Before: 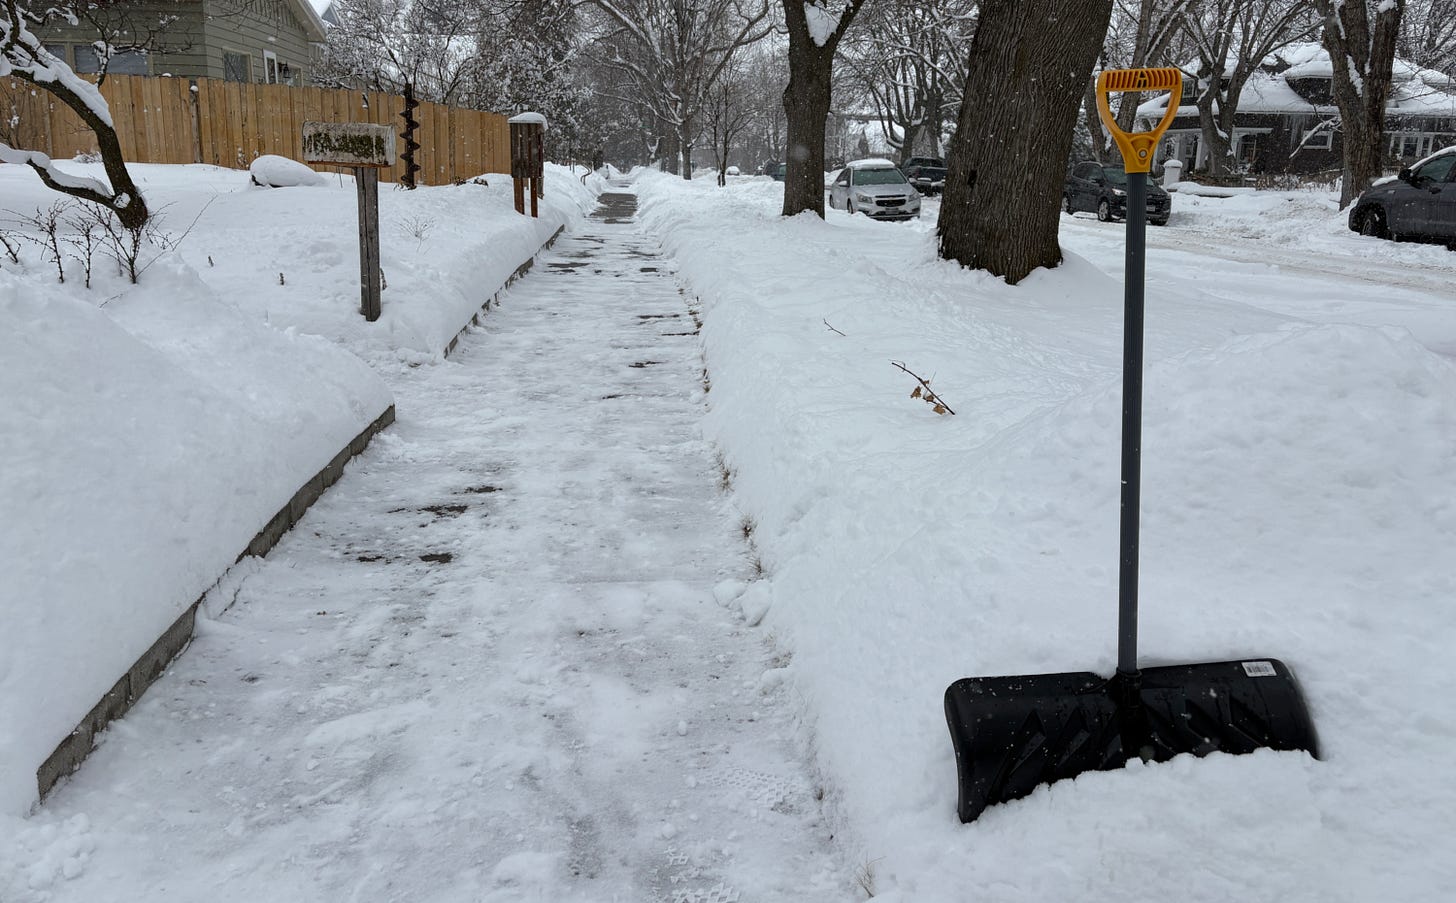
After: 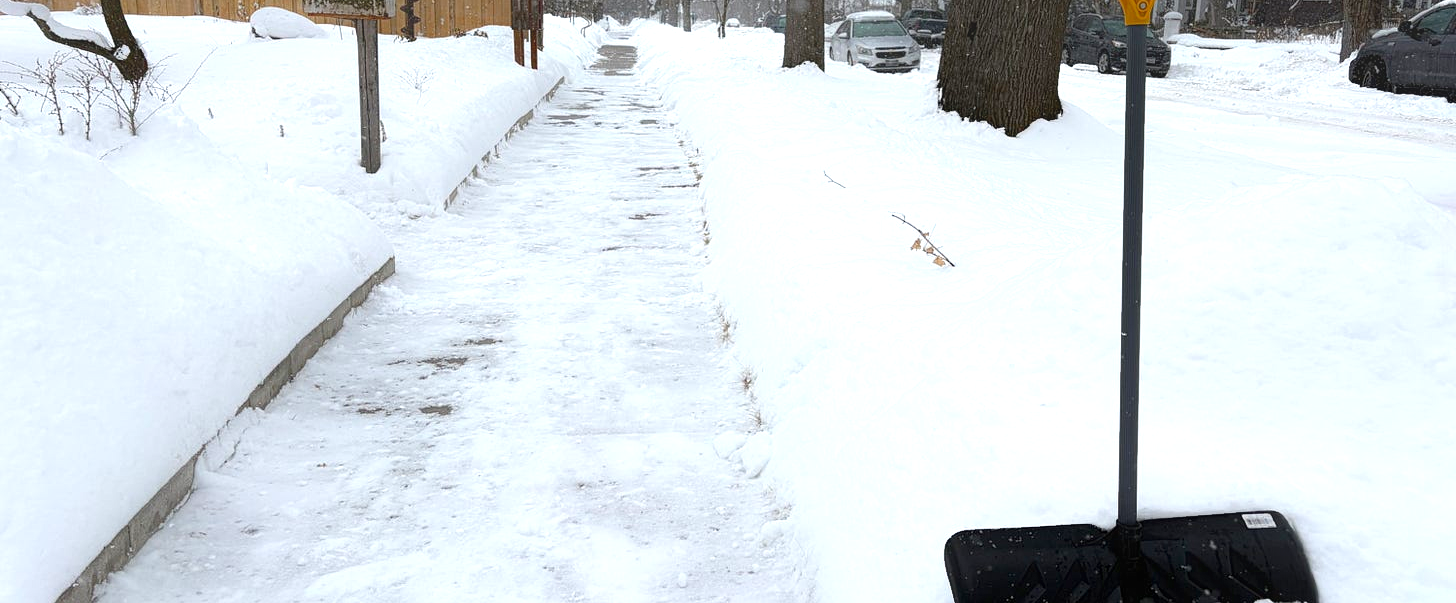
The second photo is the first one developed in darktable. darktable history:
contrast equalizer: y [[0.511, 0.558, 0.631, 0.632, 0.559, 0.512], [0.5 ×6], [0.507, 0.559, 0.627, 0.644, 0.647, 0.647], [0 ×6], [0 ×6]], mix -0.994
exposure: black level correction 0.001, exposure 0.959 EV, compensate highlight preservation false
crop: top 16.46%, bottom 16.736%
